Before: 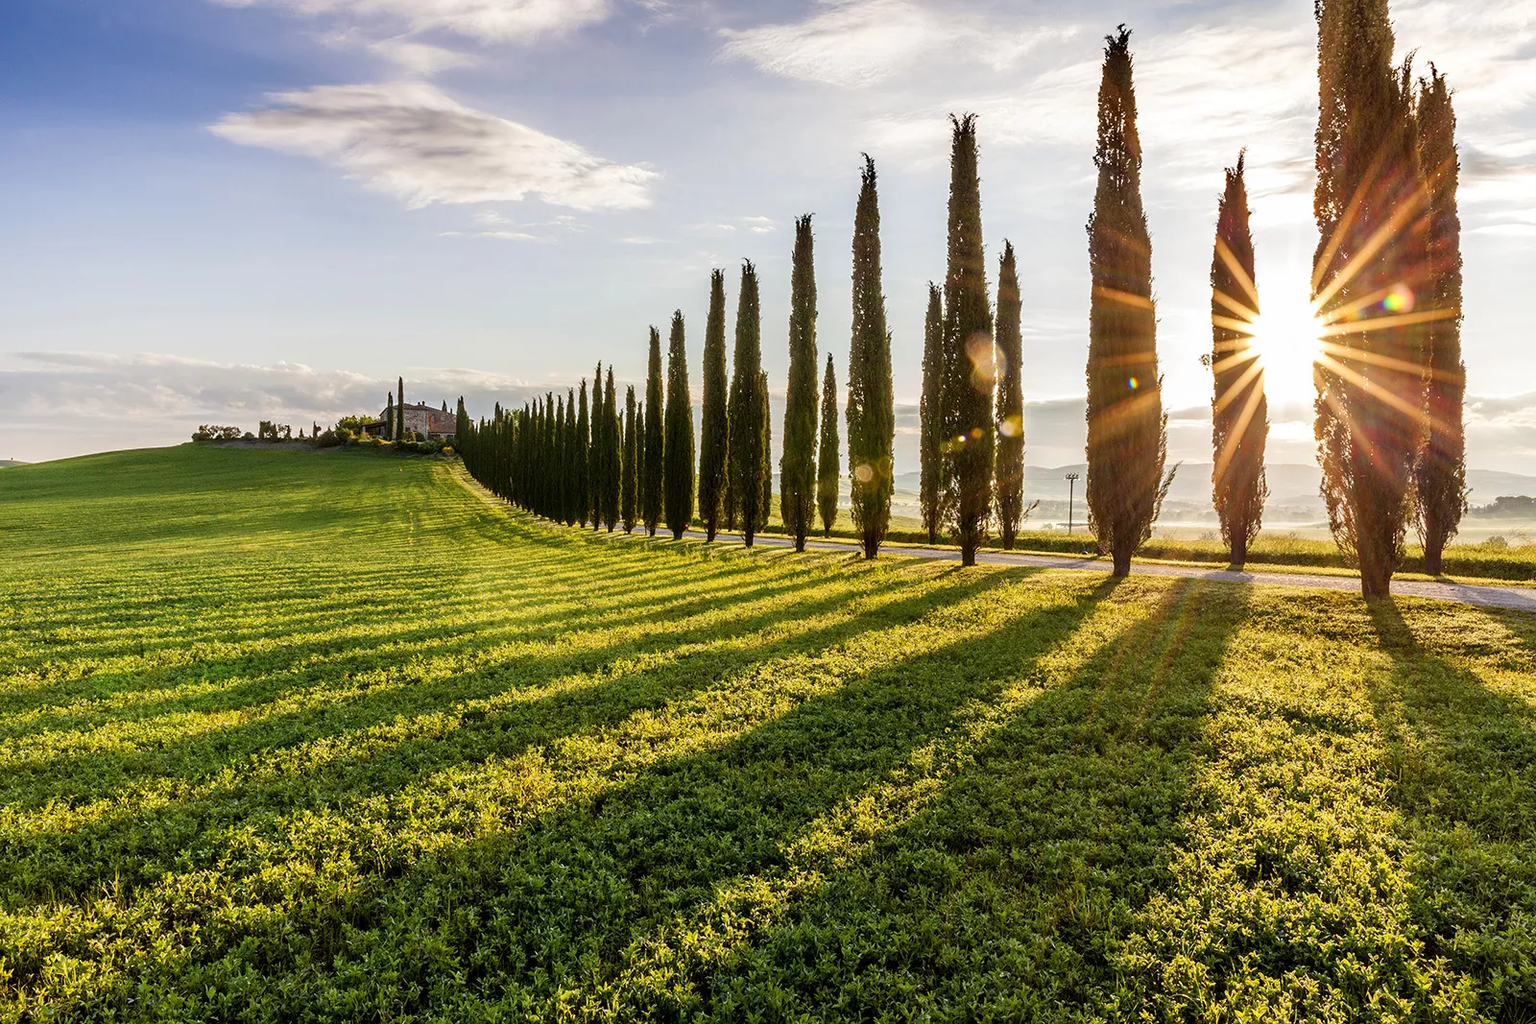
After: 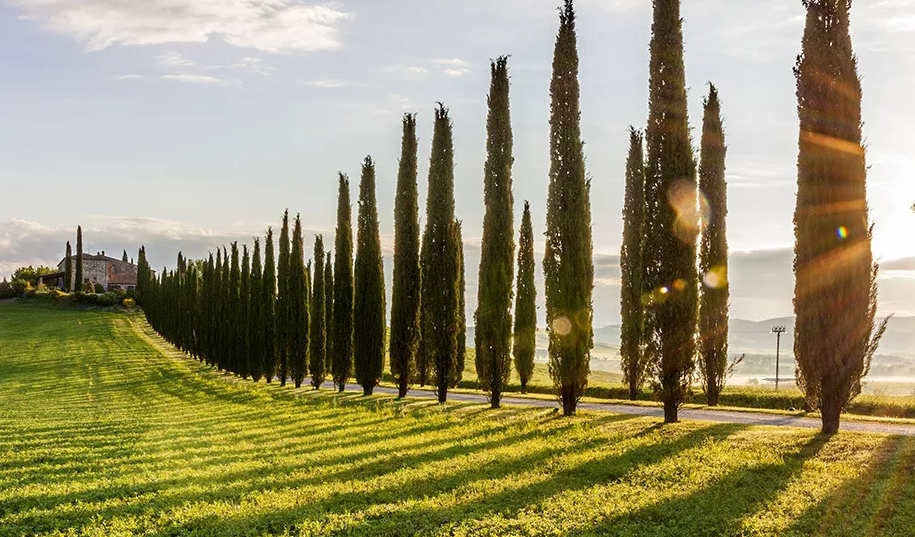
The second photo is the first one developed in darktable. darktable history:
crop: left 21.13%, top 15.722%, right 21.668%, bottom 33.902%
